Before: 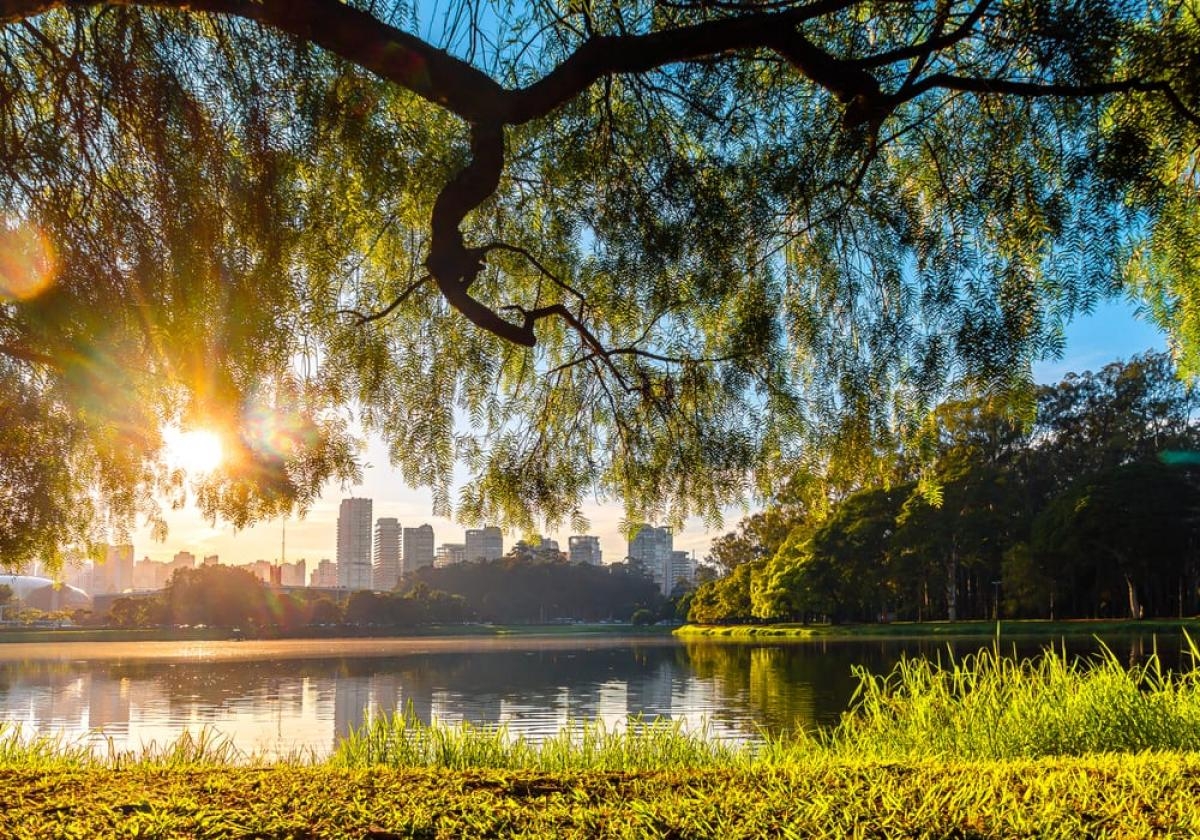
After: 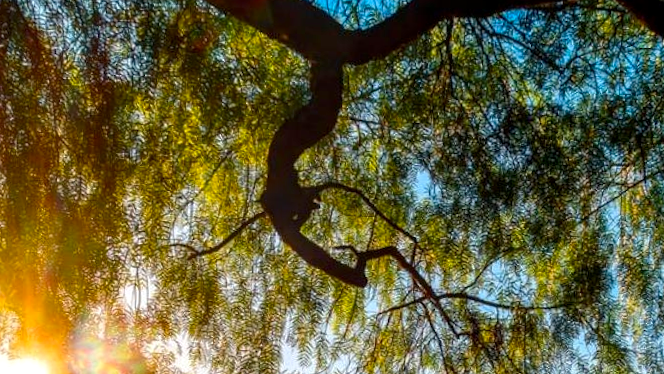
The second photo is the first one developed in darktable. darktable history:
contrast brightness saturation: brightness -0.02, saturation 0.35
local contrast: highlights 100%, shadows 100%, detail 120%, midtone range 0.2
crop: left 15.306%, top 9.065%, right 30.789%, bottom 48.638%
rotate and perspective: rotation 2.27°, automatic cropping off
